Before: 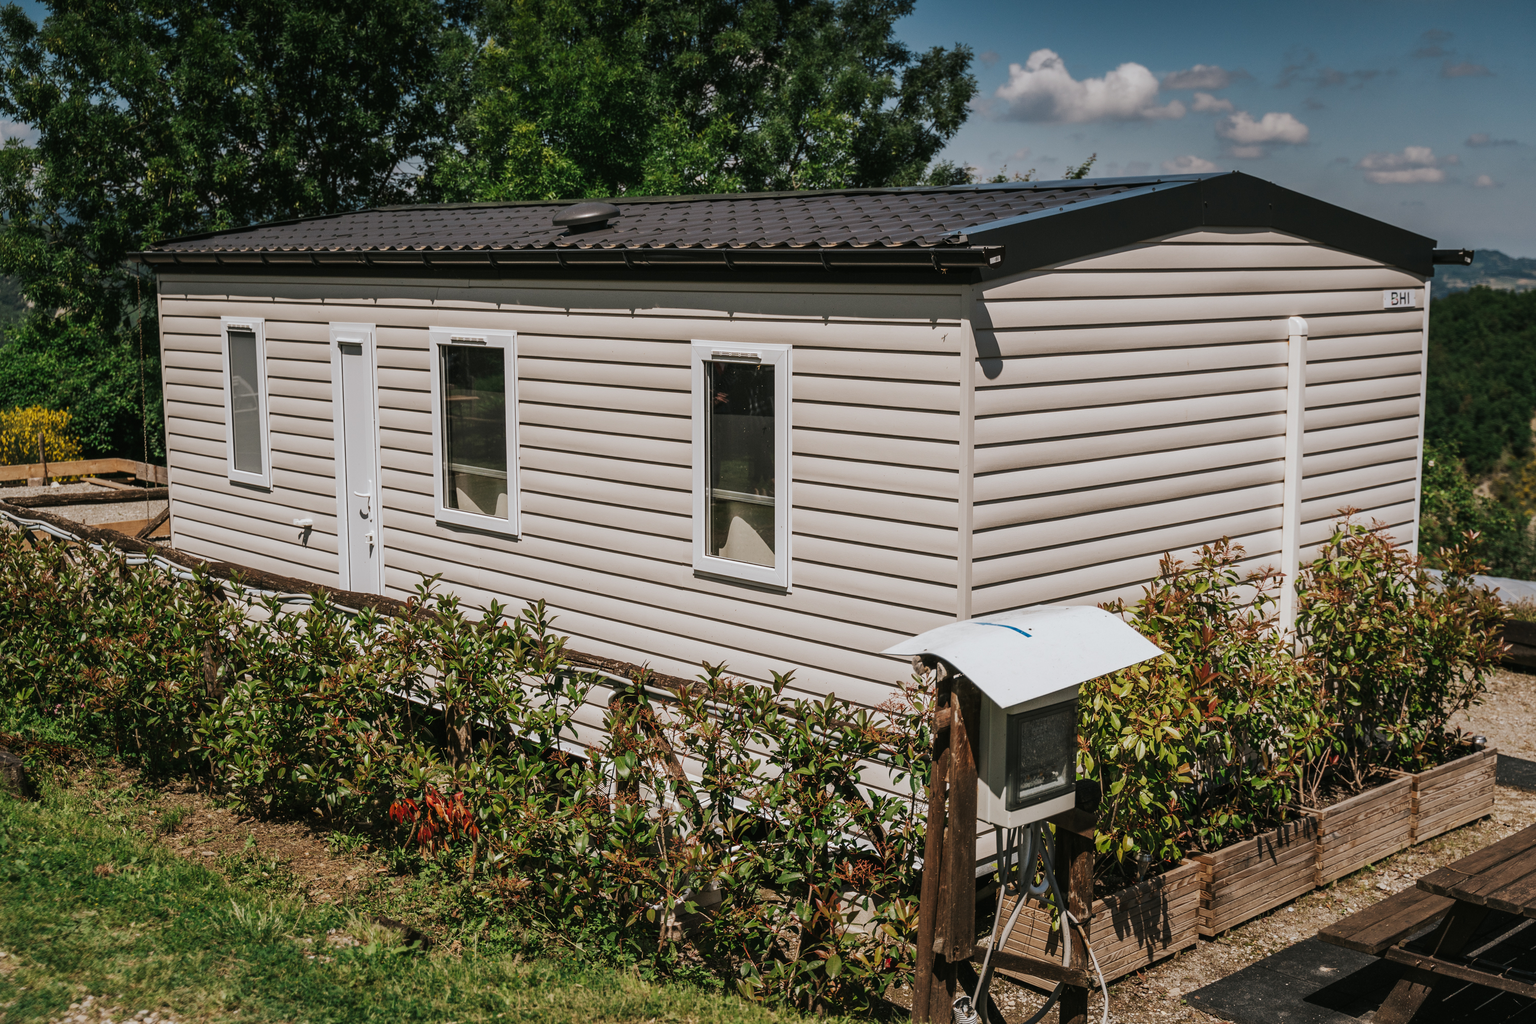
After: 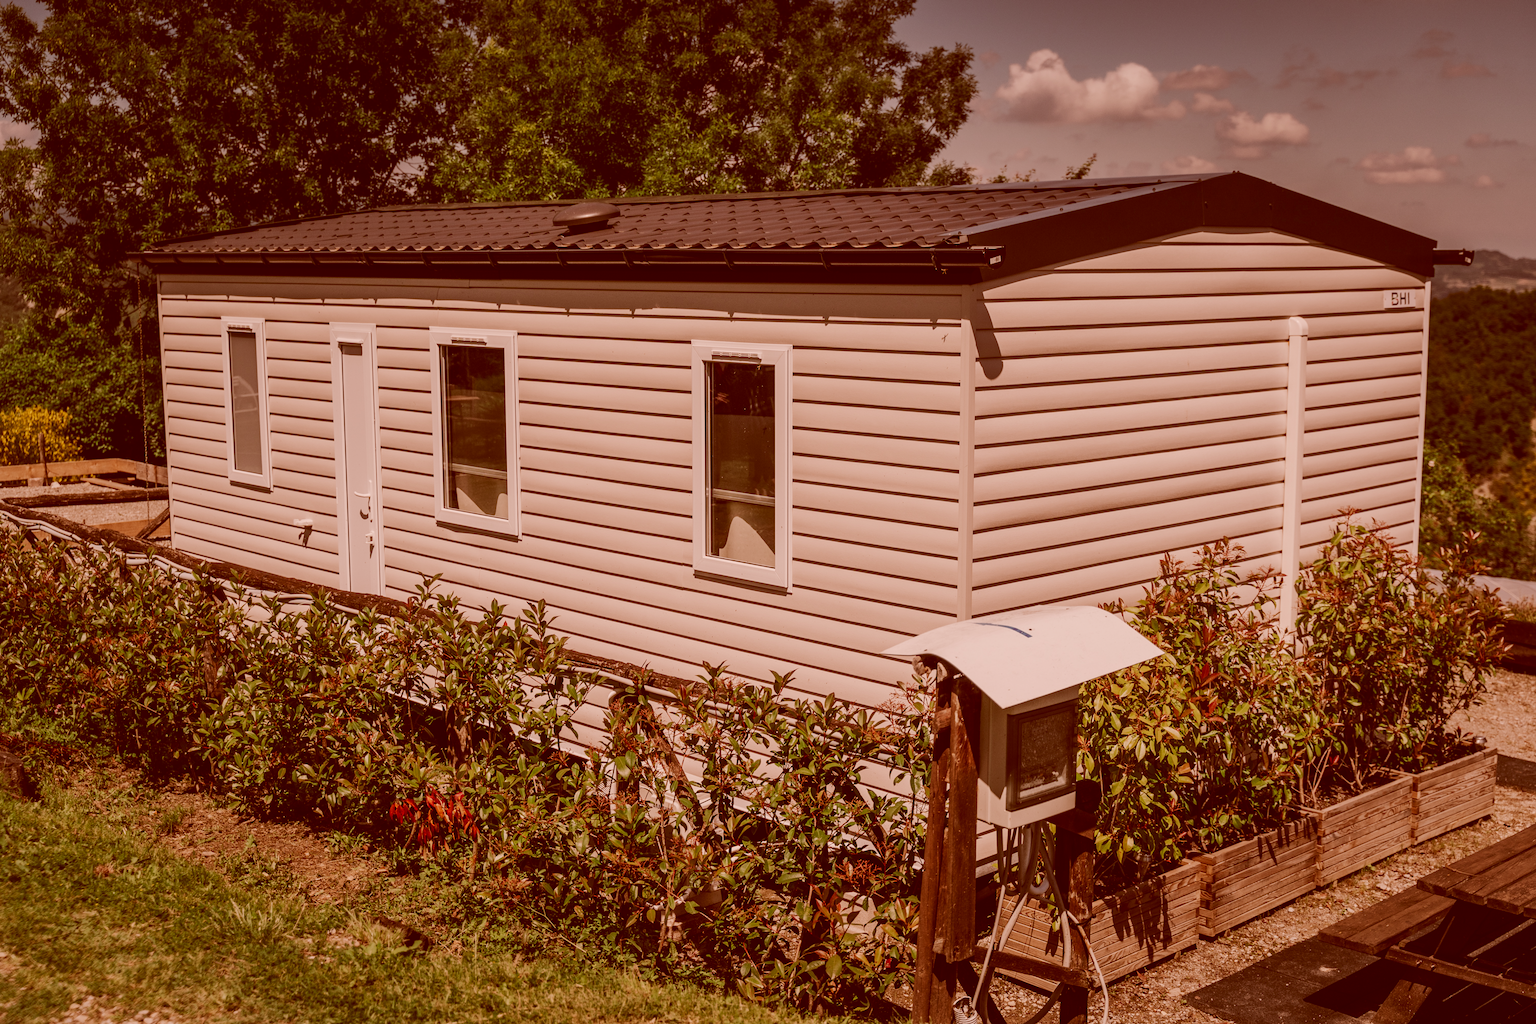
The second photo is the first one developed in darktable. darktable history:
color balance rgb: contrast -10%
color correction: highlights a* 9.03, highlights b* 8.71, shadows a* 40, shadows b* 40, saturation 0.8
